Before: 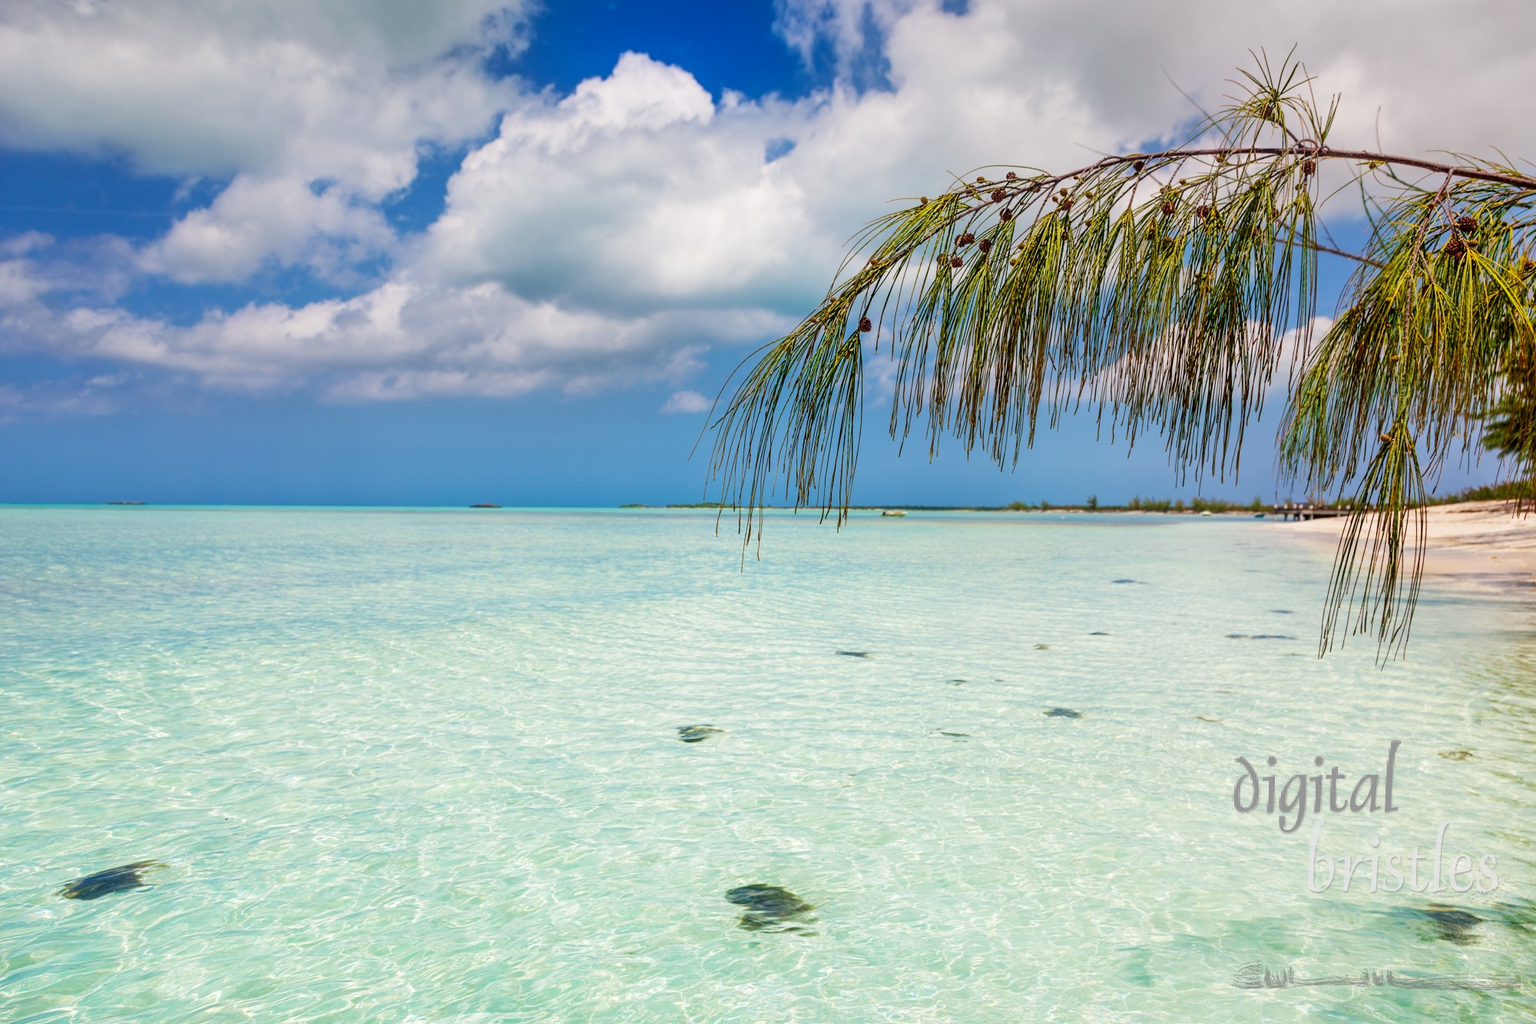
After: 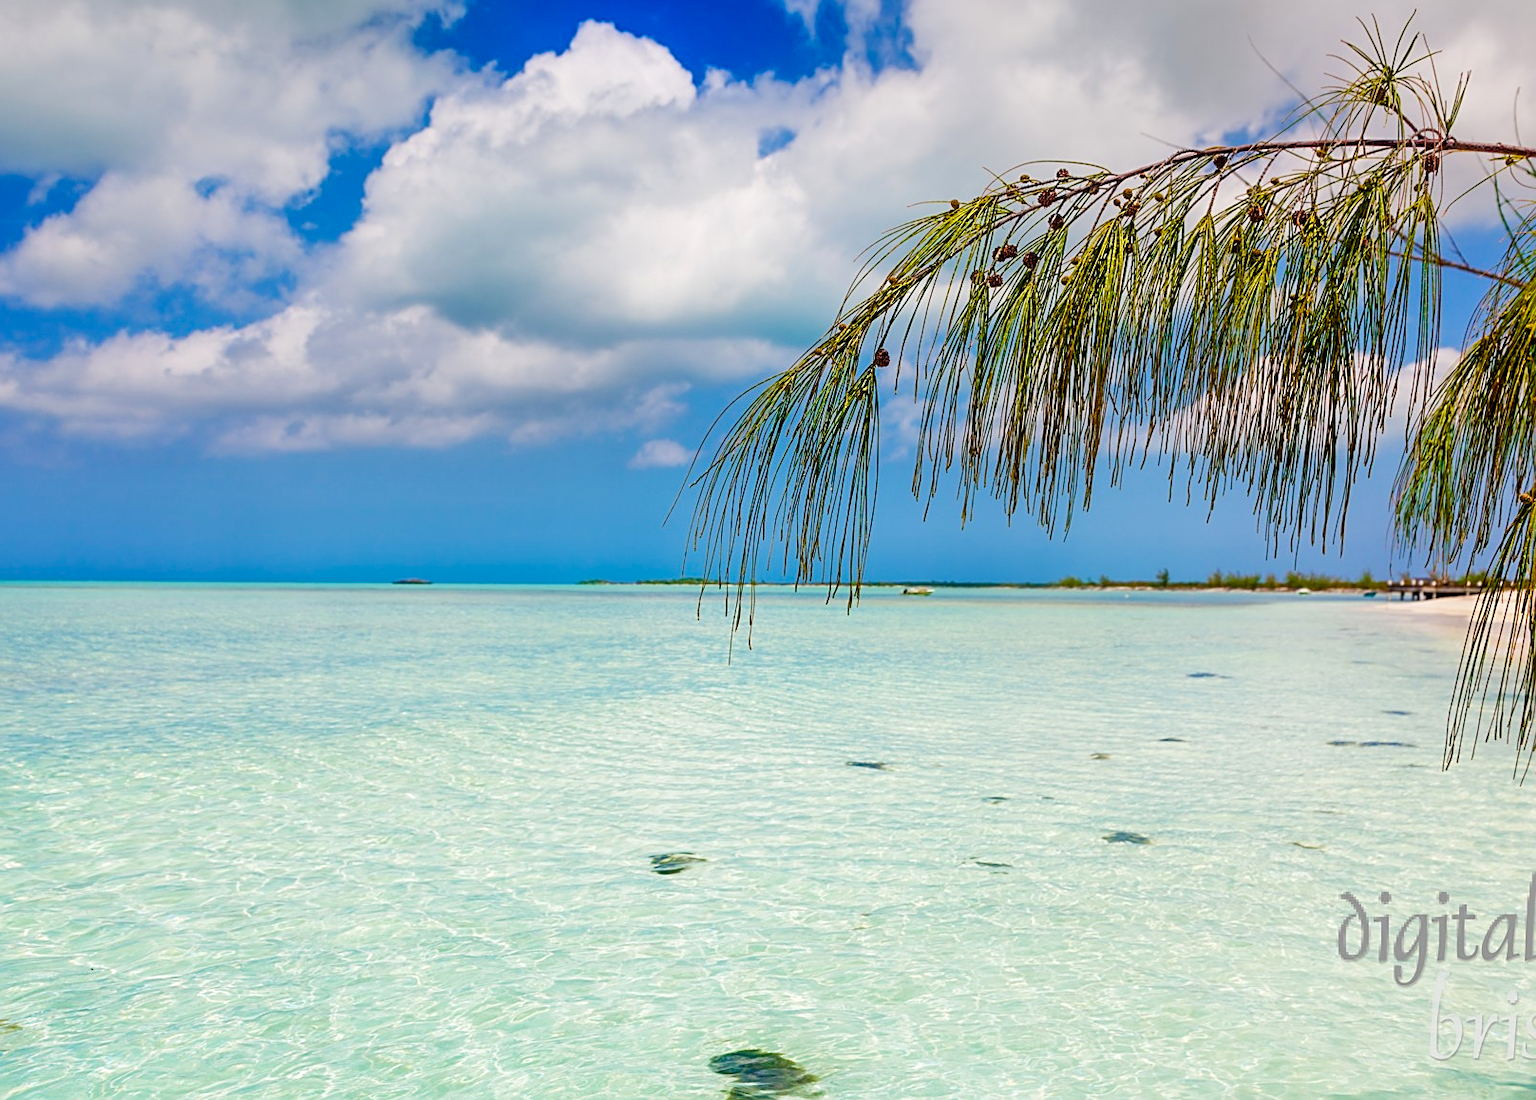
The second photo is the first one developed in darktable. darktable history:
color balance rgb: perceptual saturation grading › global saturation 35%, perceptual saturation grading › highlights -30%, perceptual saturation grading › shadows 35%, perceptual brilliance grading › global brilliance 3%, perceptual brilliance grading › highlights -3%, perceptual brilliance grading › shadows 3%
crop: left 9.929%, top 3.475%, right 9.188%, bottom 9.529%
sharpen: on, module defaults
